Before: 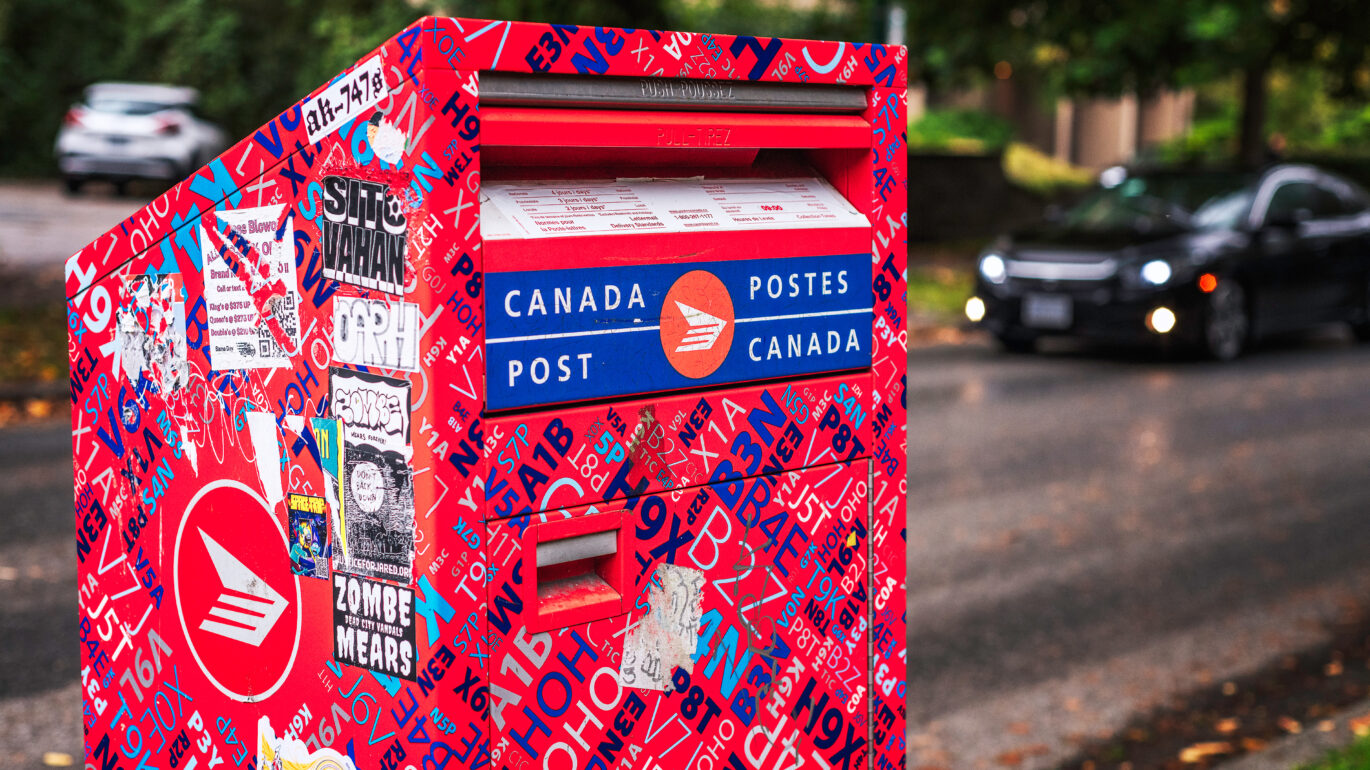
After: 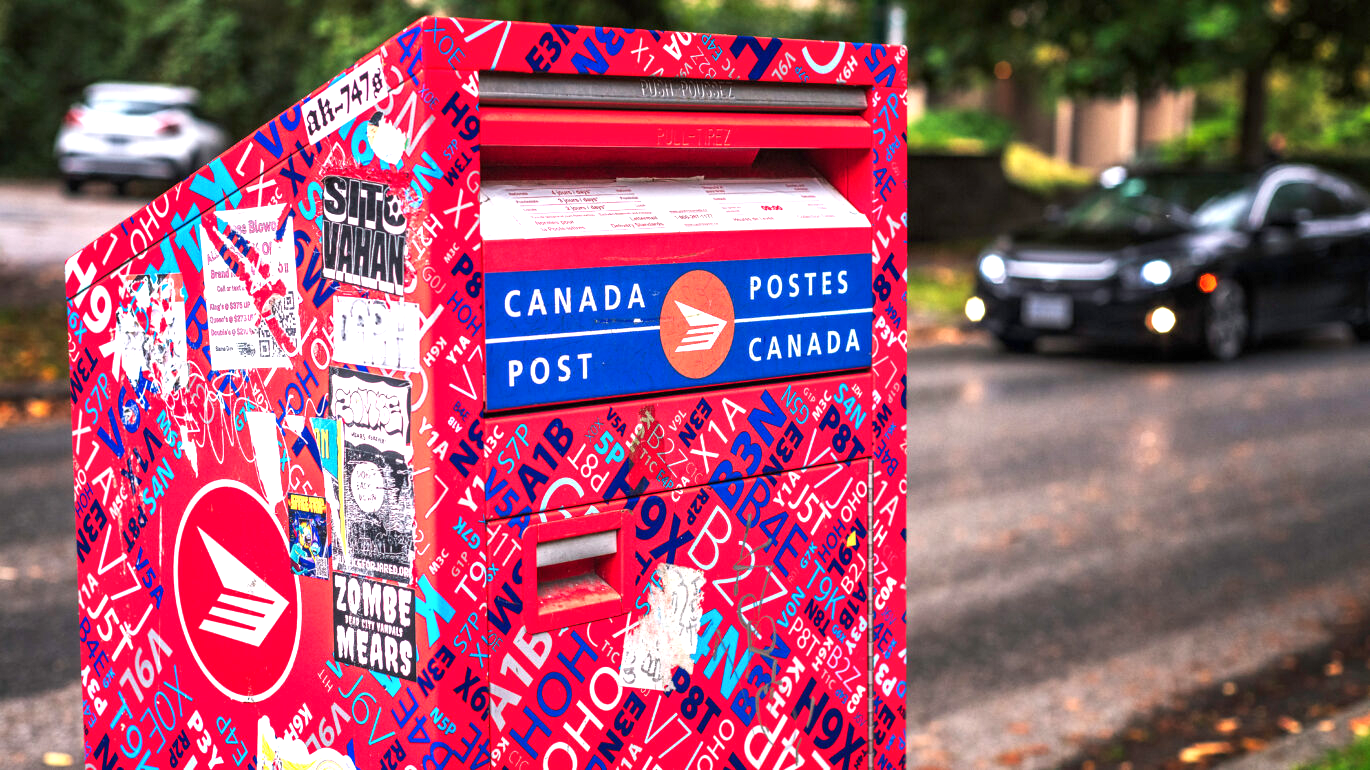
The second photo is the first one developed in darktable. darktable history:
exposure: exposure 0.77 EV, compensate highlight preservation false
local contrast: mode bilateral grid, contrast 20, coarseness 50, detail 120%, midtone range 0.2
